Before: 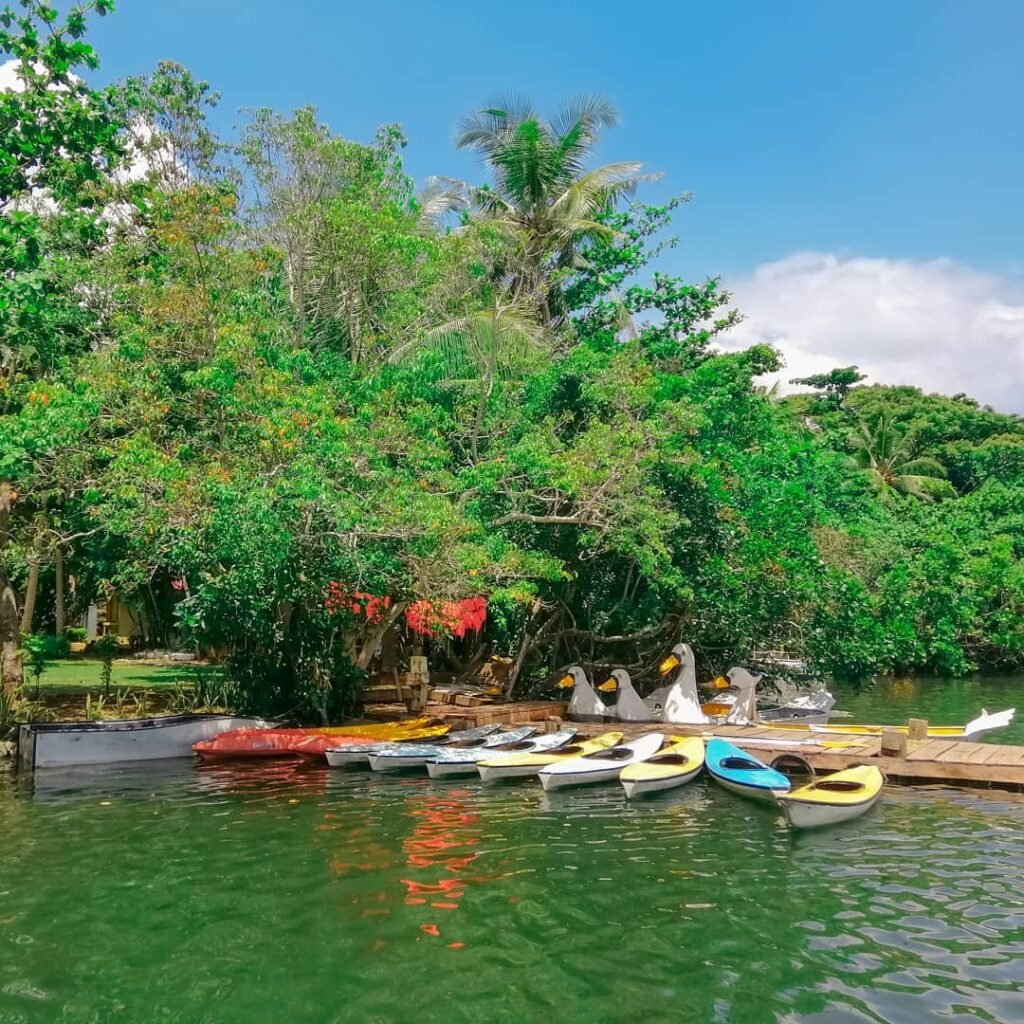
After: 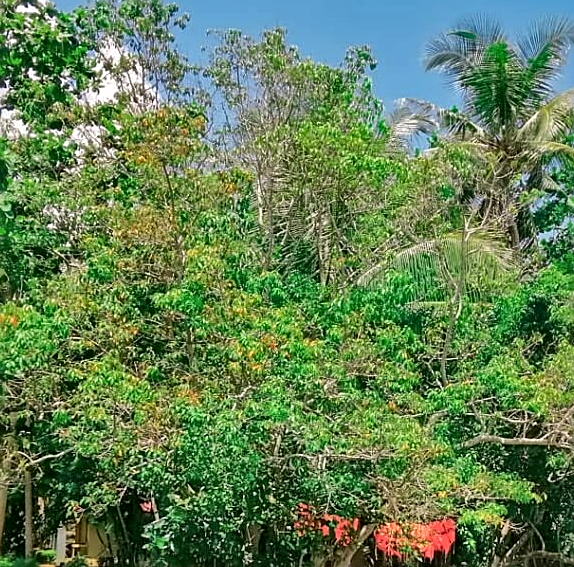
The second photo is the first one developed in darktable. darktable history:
color correction: highlights a* 3.12, highlights b* -0.988, shadows a* -0.117, shadows b* 1.99, saturation 0.976
crop and rotate: left 3.06%, top 7.684%, right 40.83%, bottom 36.851%
local contrast: mode bilateral grid, contrast 19, coarseness 20, detail 150%, midtone range 0.2
shadows and highlights: shadows 58.9, highlights -60.45, soften with gaussian
sharpen: on, module defaults
